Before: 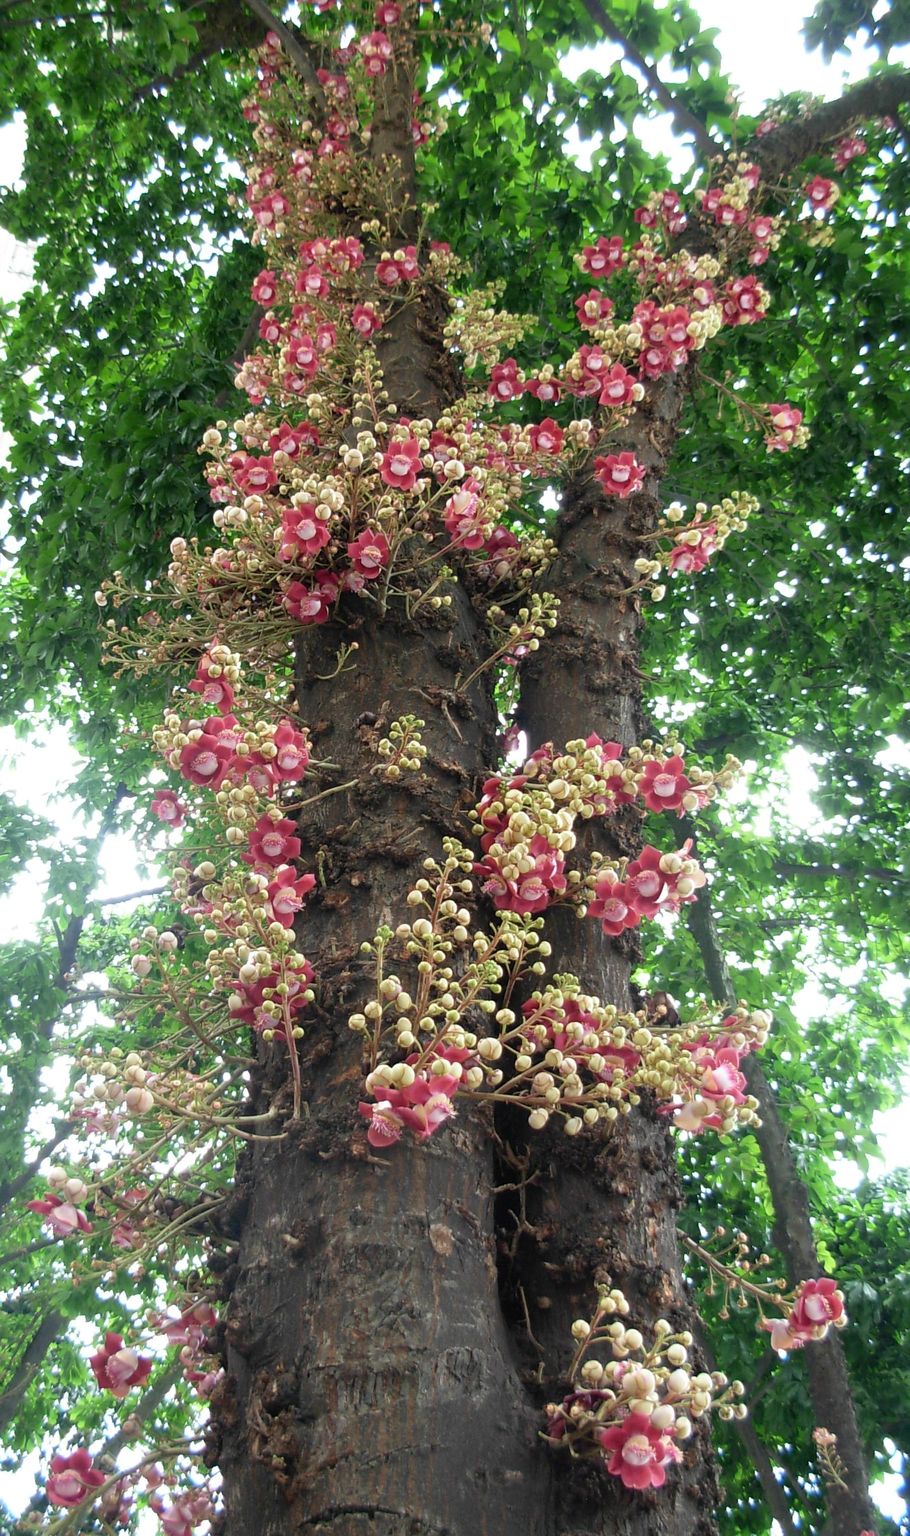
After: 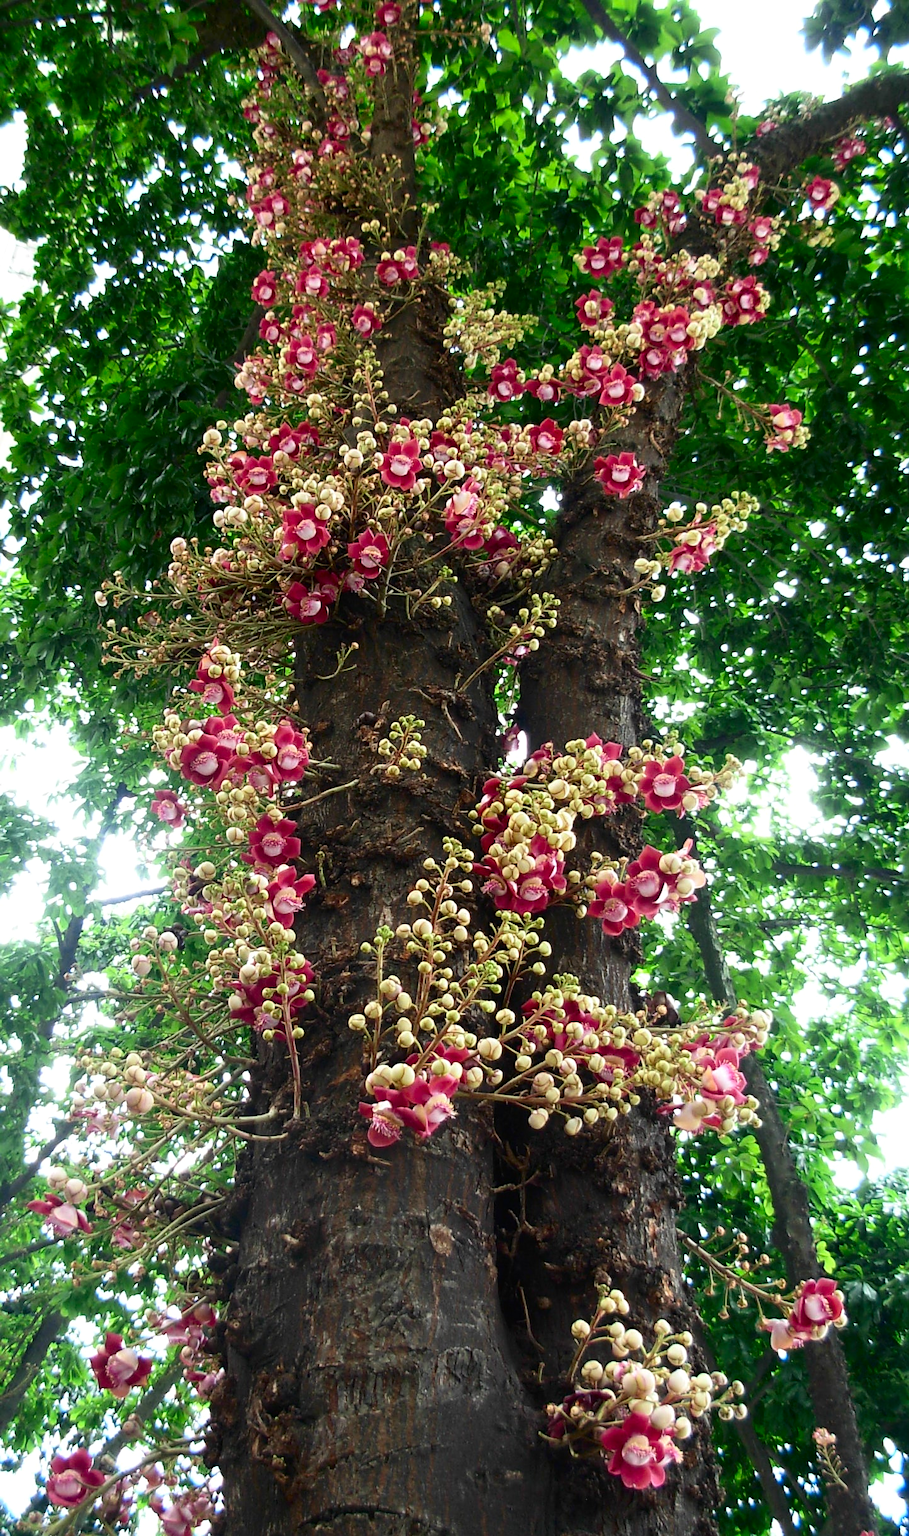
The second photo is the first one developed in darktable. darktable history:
sharpen: amount 0.214
exposure: black level correction -0.003, exposure 0.035 EV, compensate highlight preservation false
contrast brightness saturation: contrast 0.192, brightness -0.104, saturation 0.211
